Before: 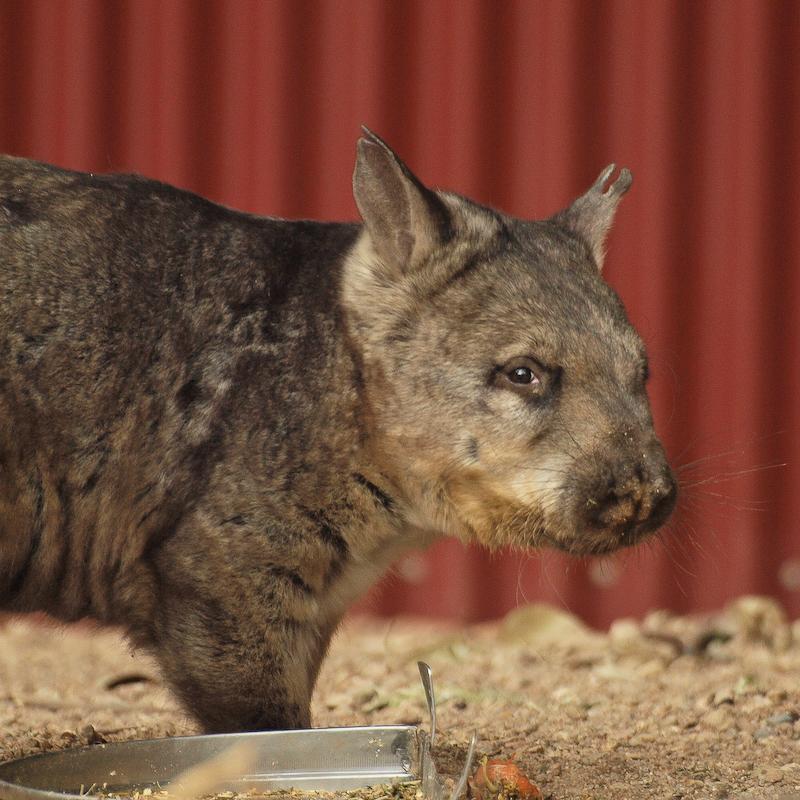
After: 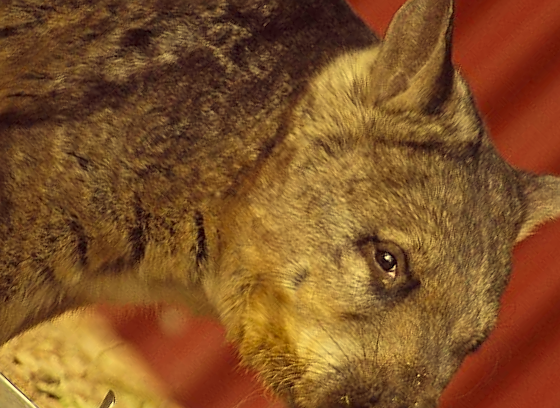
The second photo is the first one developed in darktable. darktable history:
sharpen: on, module defaults
crop and rotate: angle -44.98°, top 16.096%, right 0.834%, bottom 11.755%
color correction: highlights a* -0.42, highlights b* 39.93, shadows a* 9.68, shadows b* -0.743
